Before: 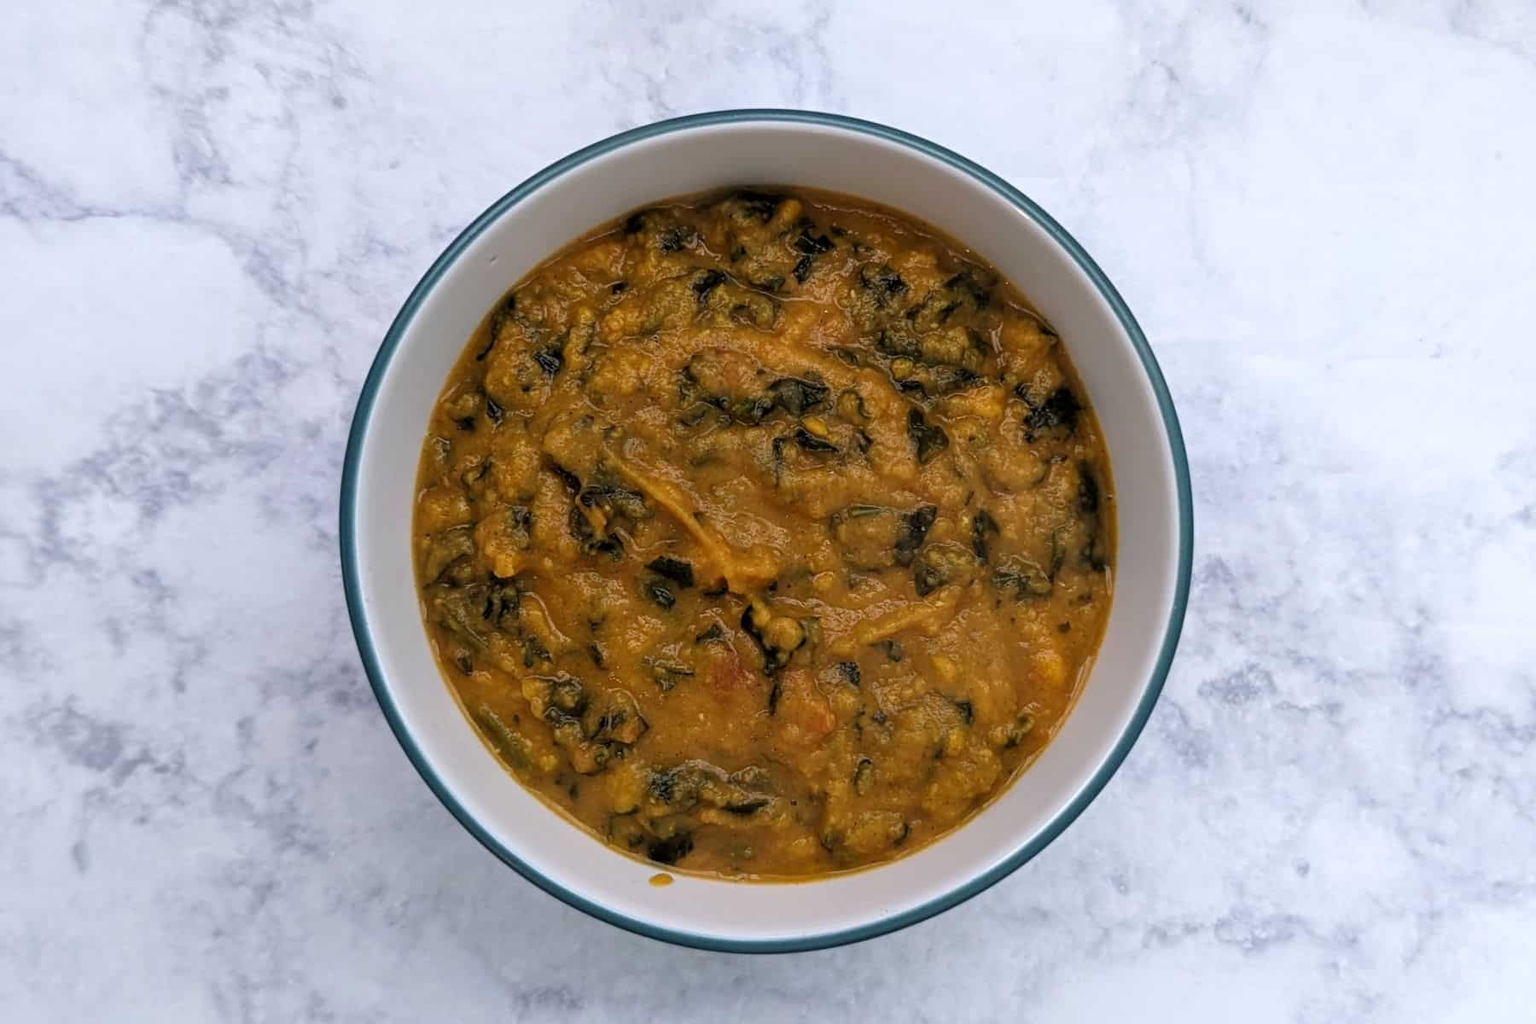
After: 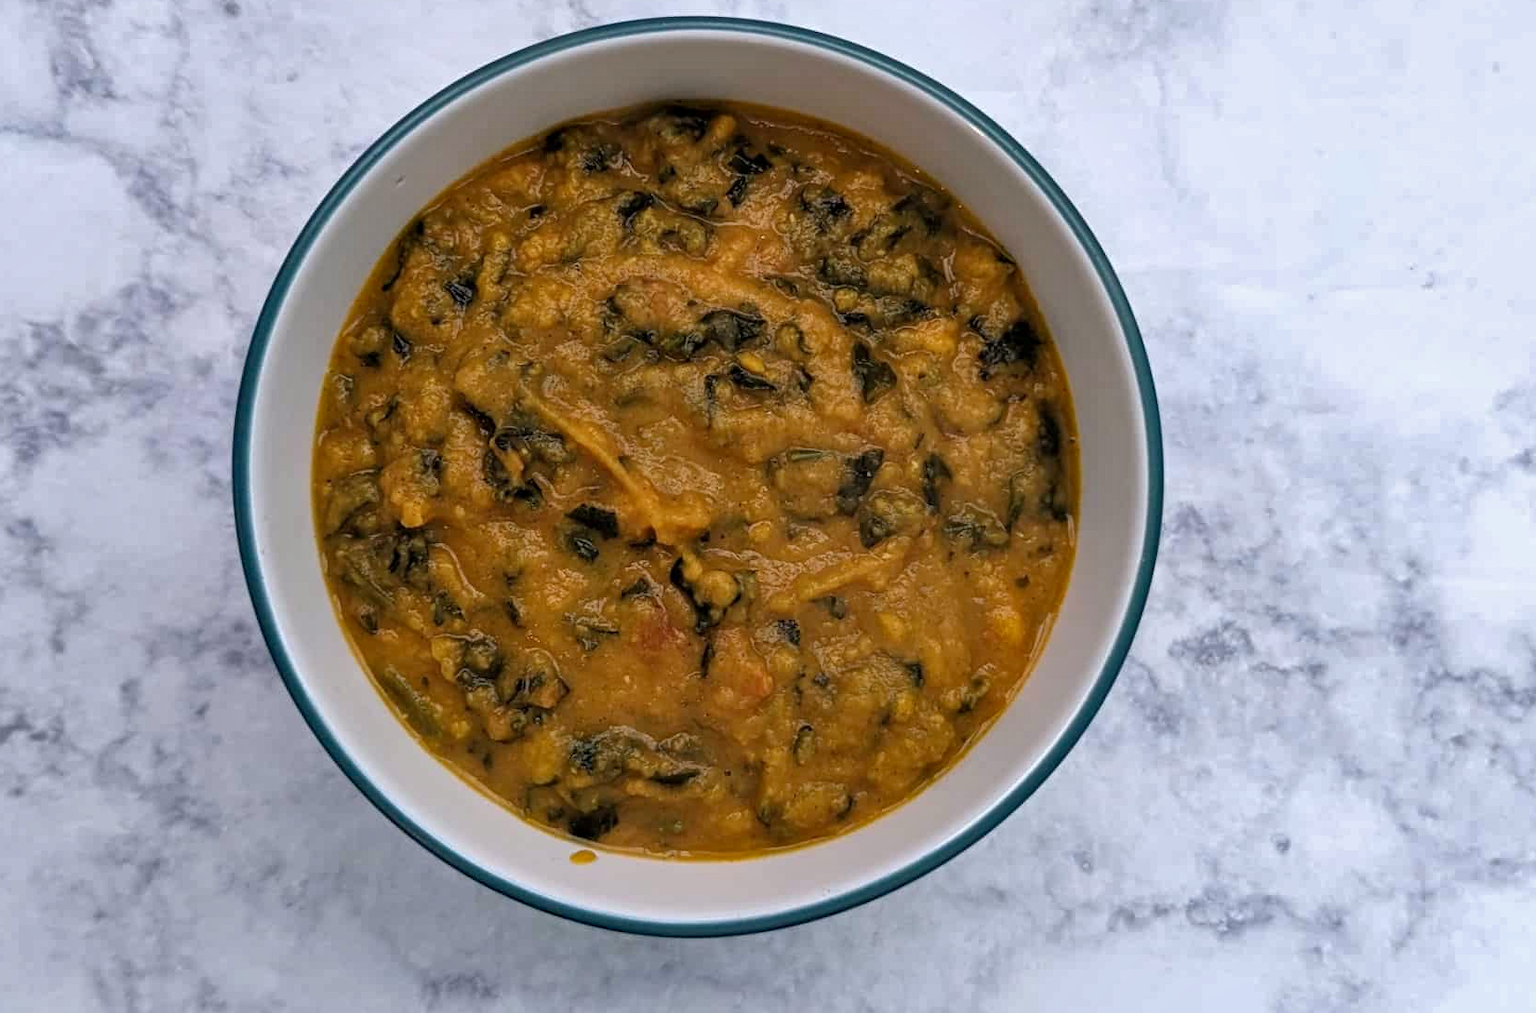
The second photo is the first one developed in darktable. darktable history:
crop and rotate: left 8.262%, top 9.226%
shadows and highlights: soften with gaussian
haze removal: compatibility mode true, adaptive false
